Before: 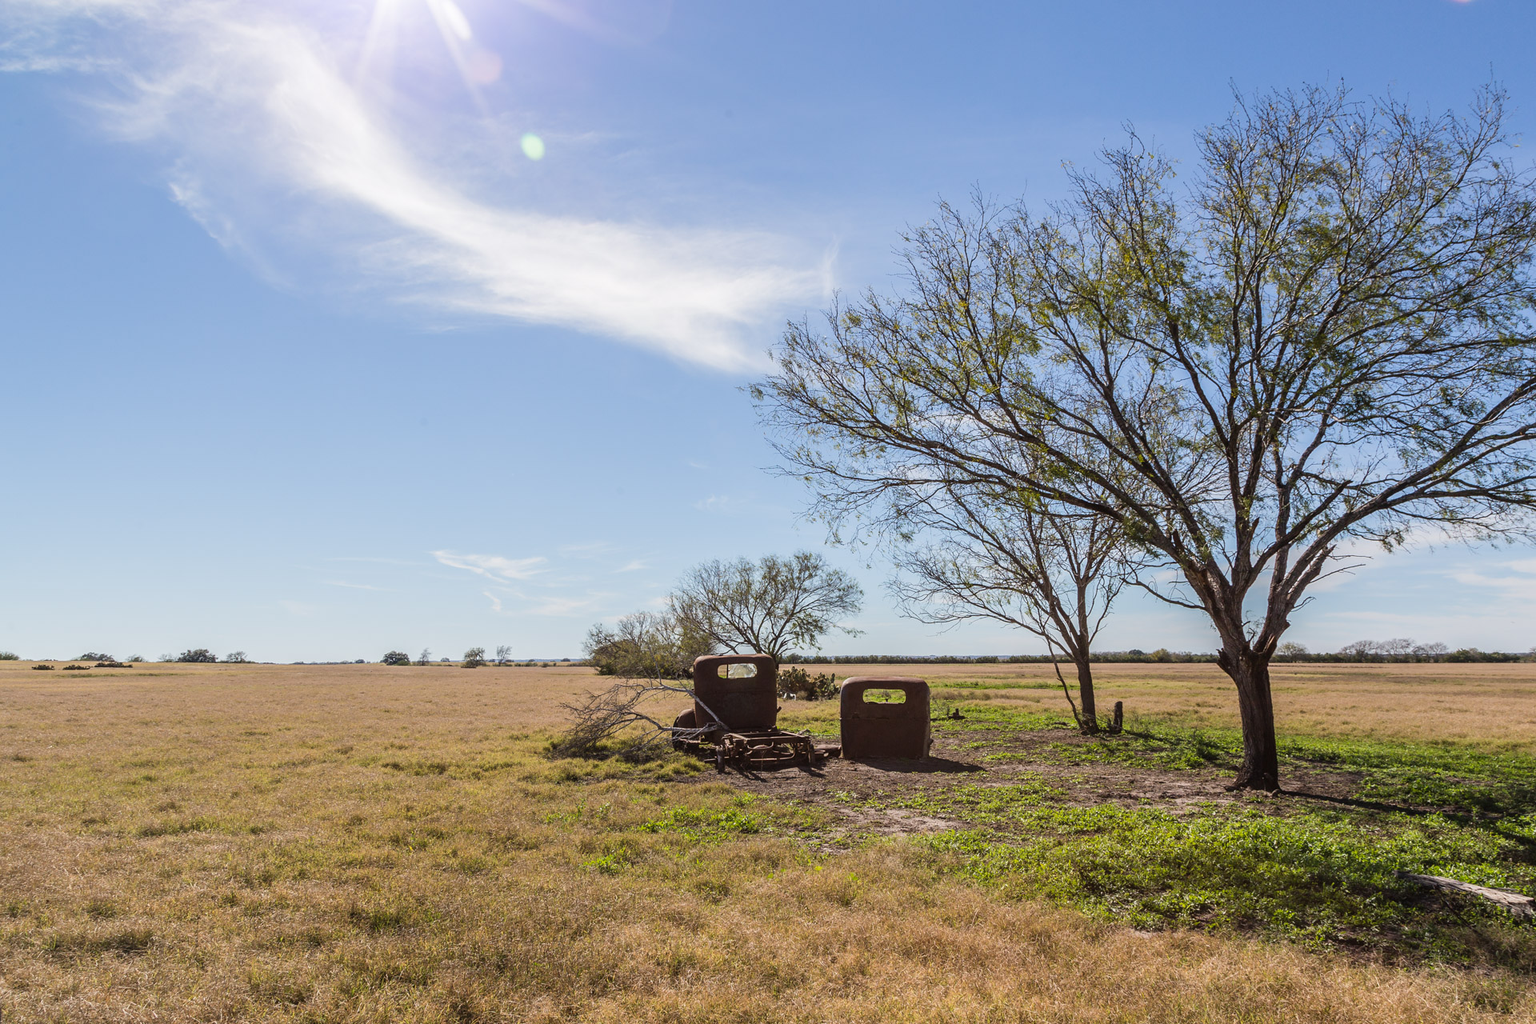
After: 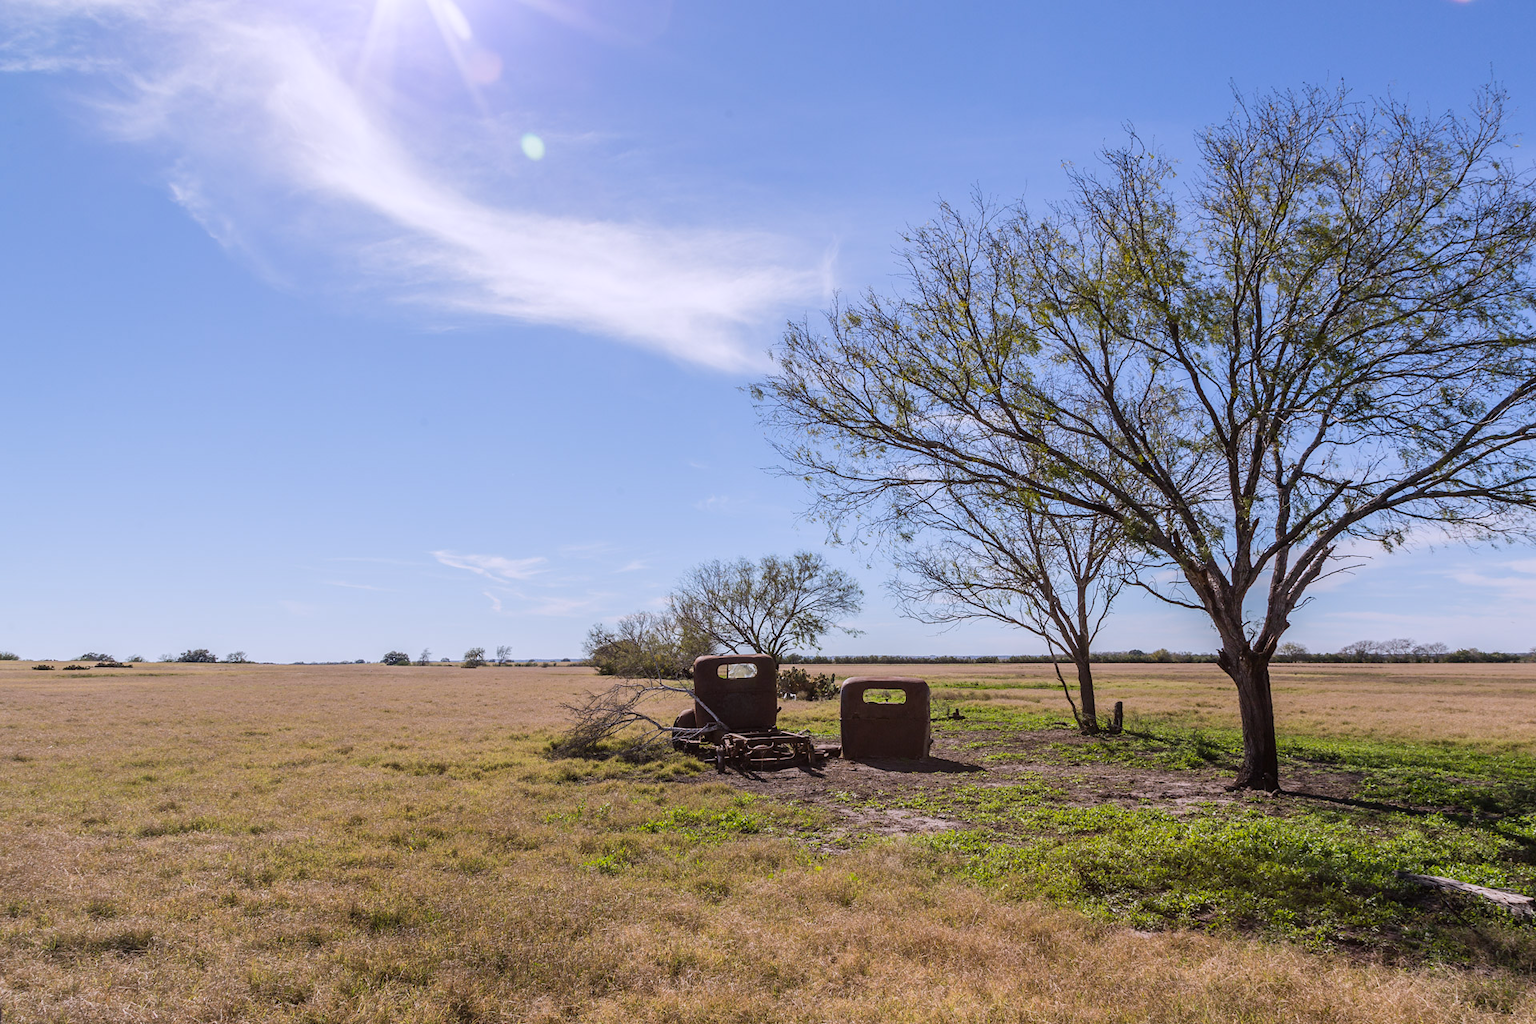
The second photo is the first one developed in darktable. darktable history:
exposure: black level correction 0.001, exposure -0.125 EV, compensate exposure bias true, compensate highlight preservation false
white balance: red 1.004, blue 1.096
